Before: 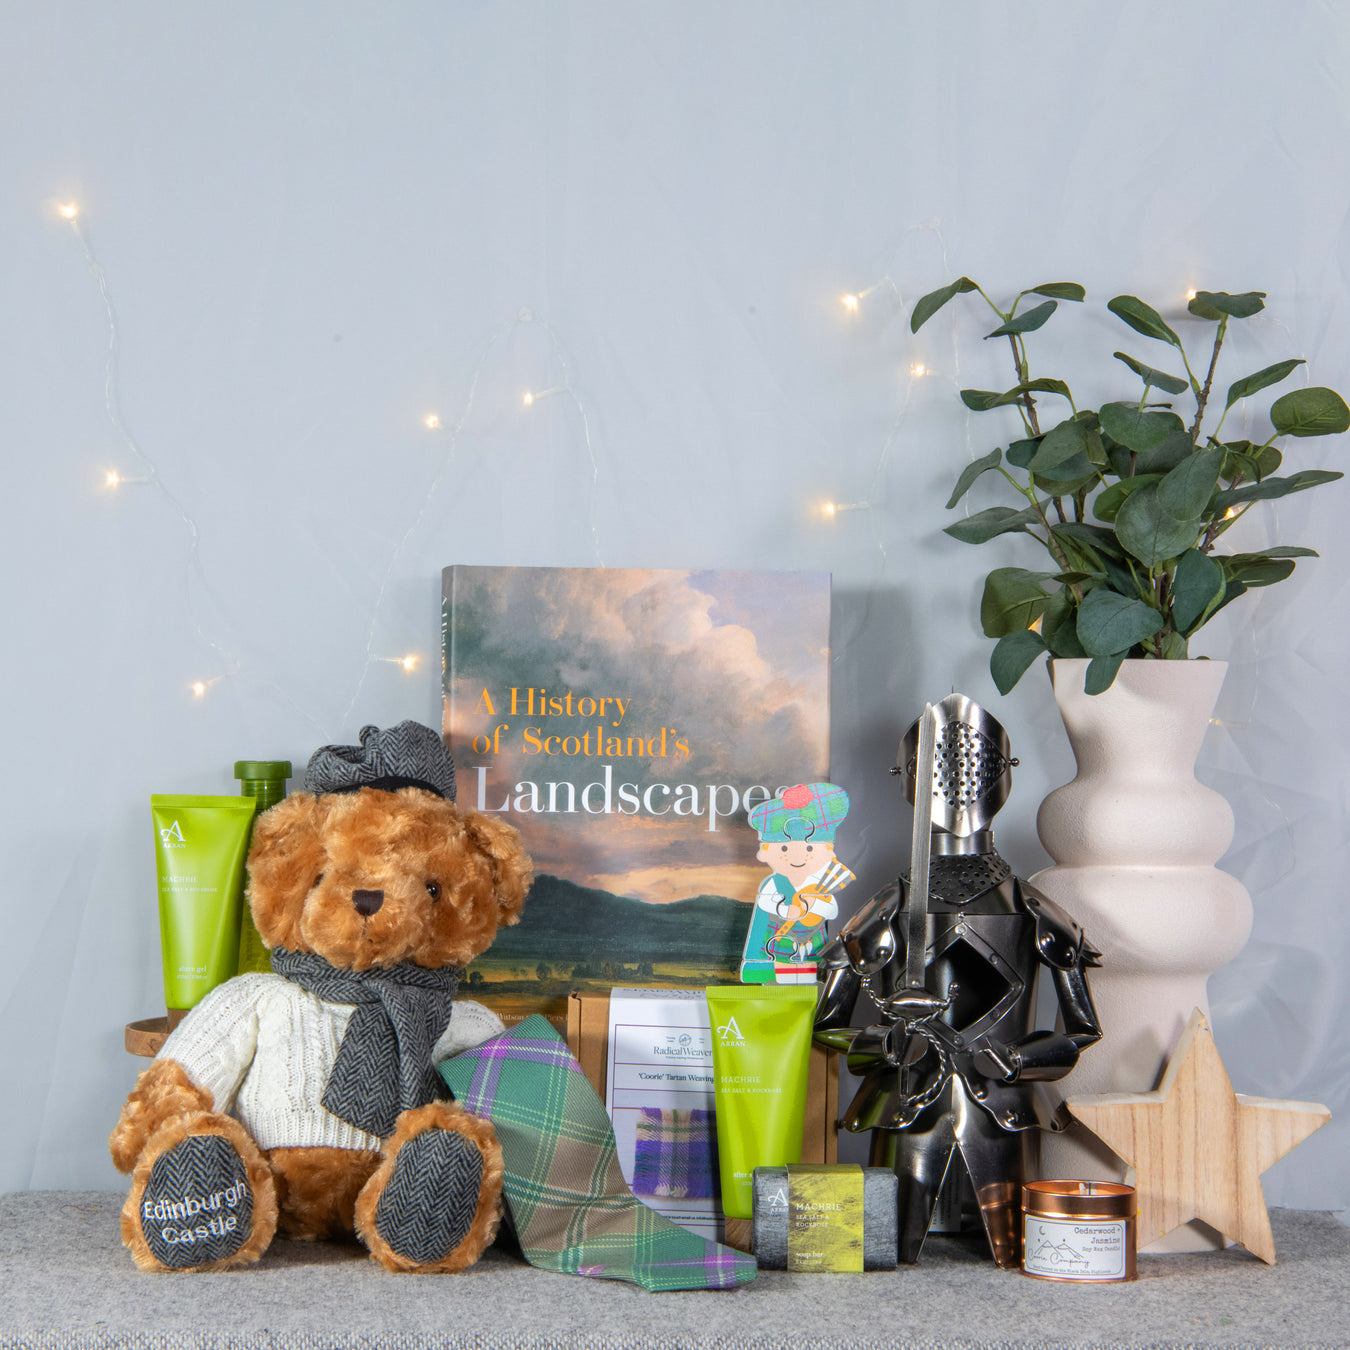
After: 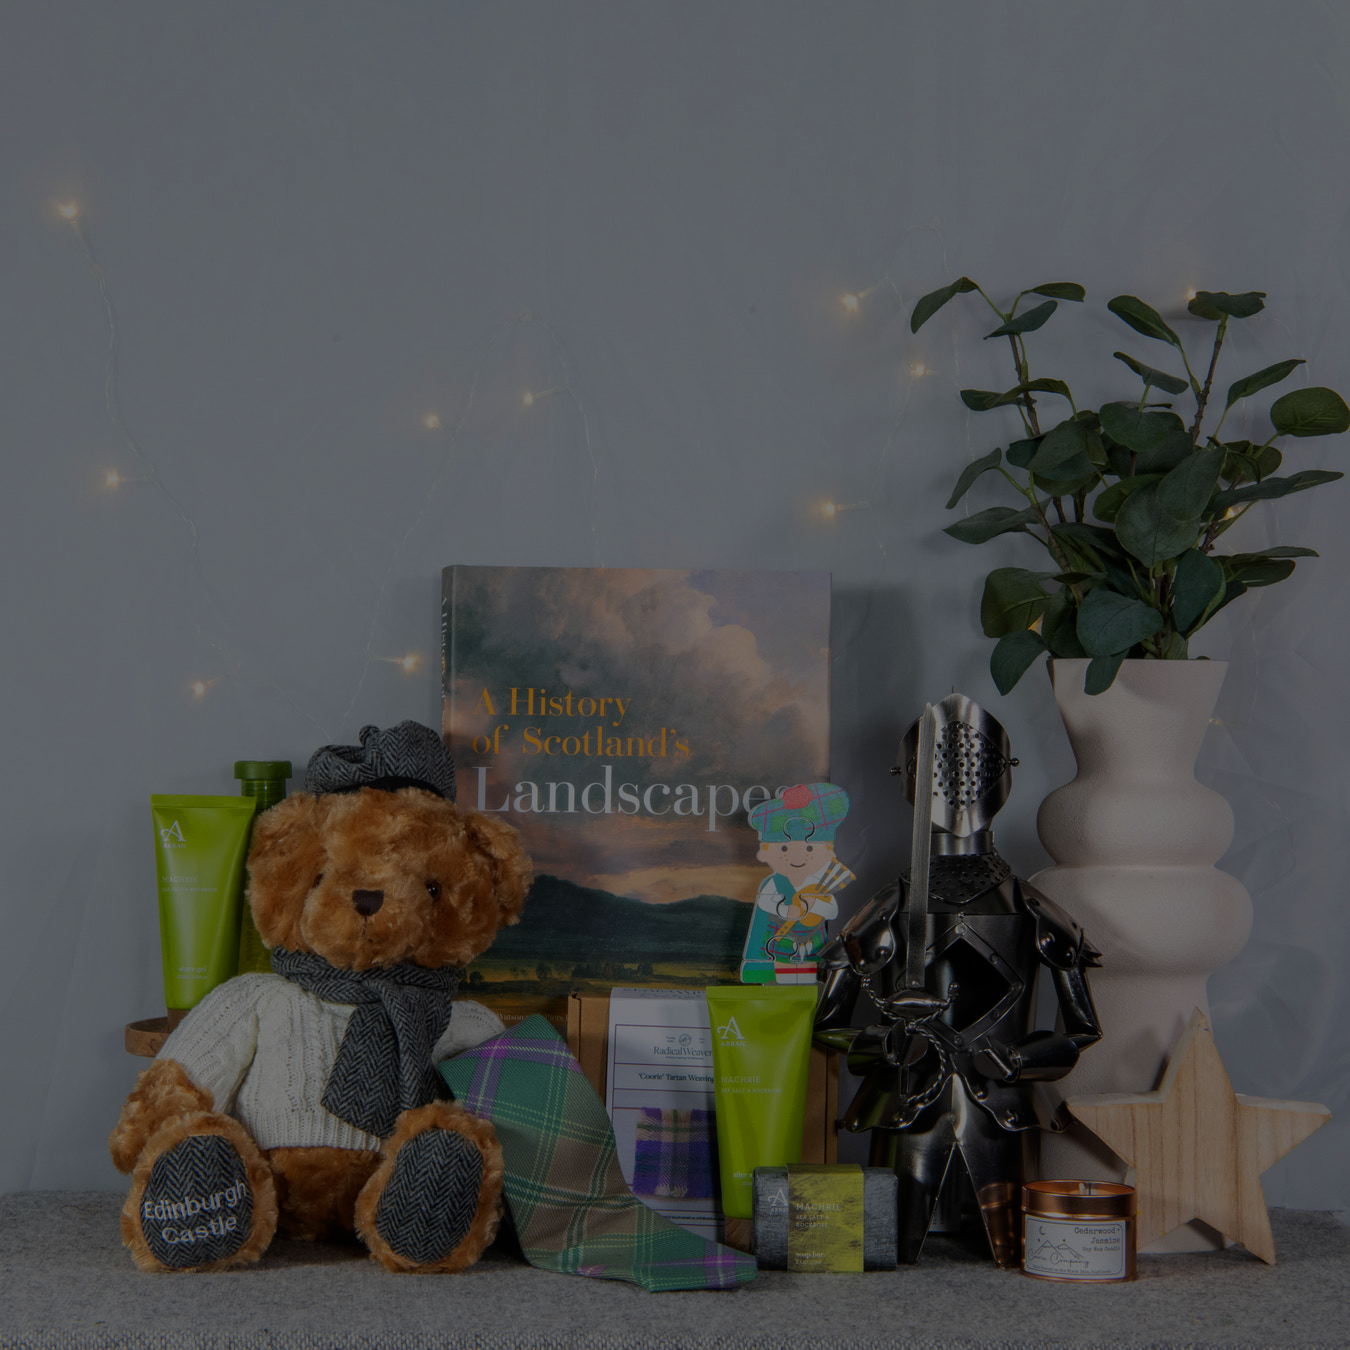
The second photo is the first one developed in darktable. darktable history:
exposure: exposure -2.443 EV, compensate highlight preservation false
levels: levels [0, 0.476, 0.951]
